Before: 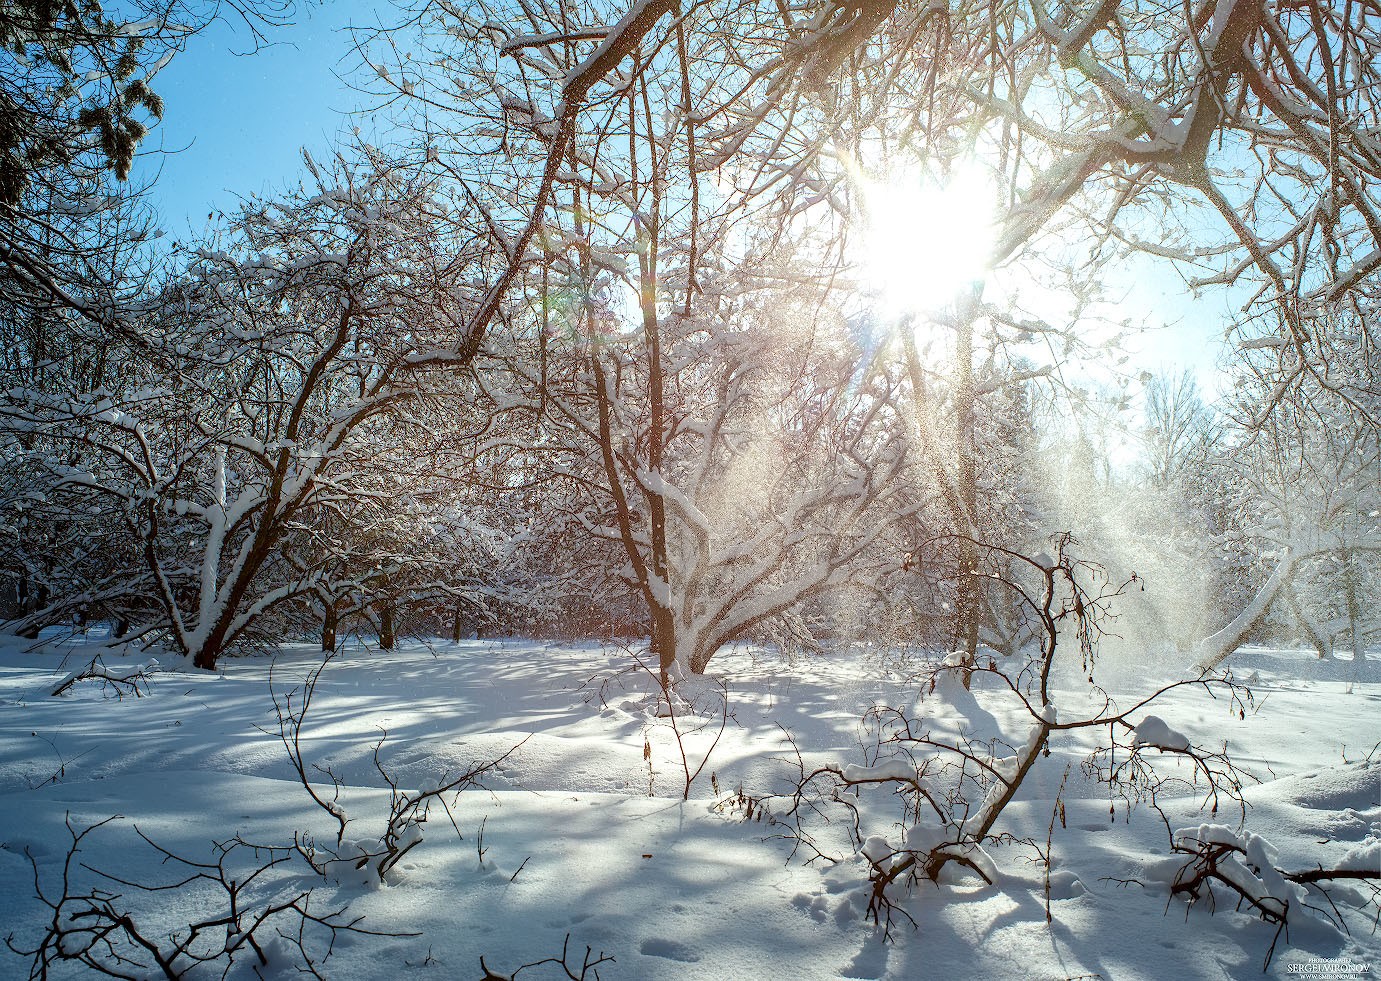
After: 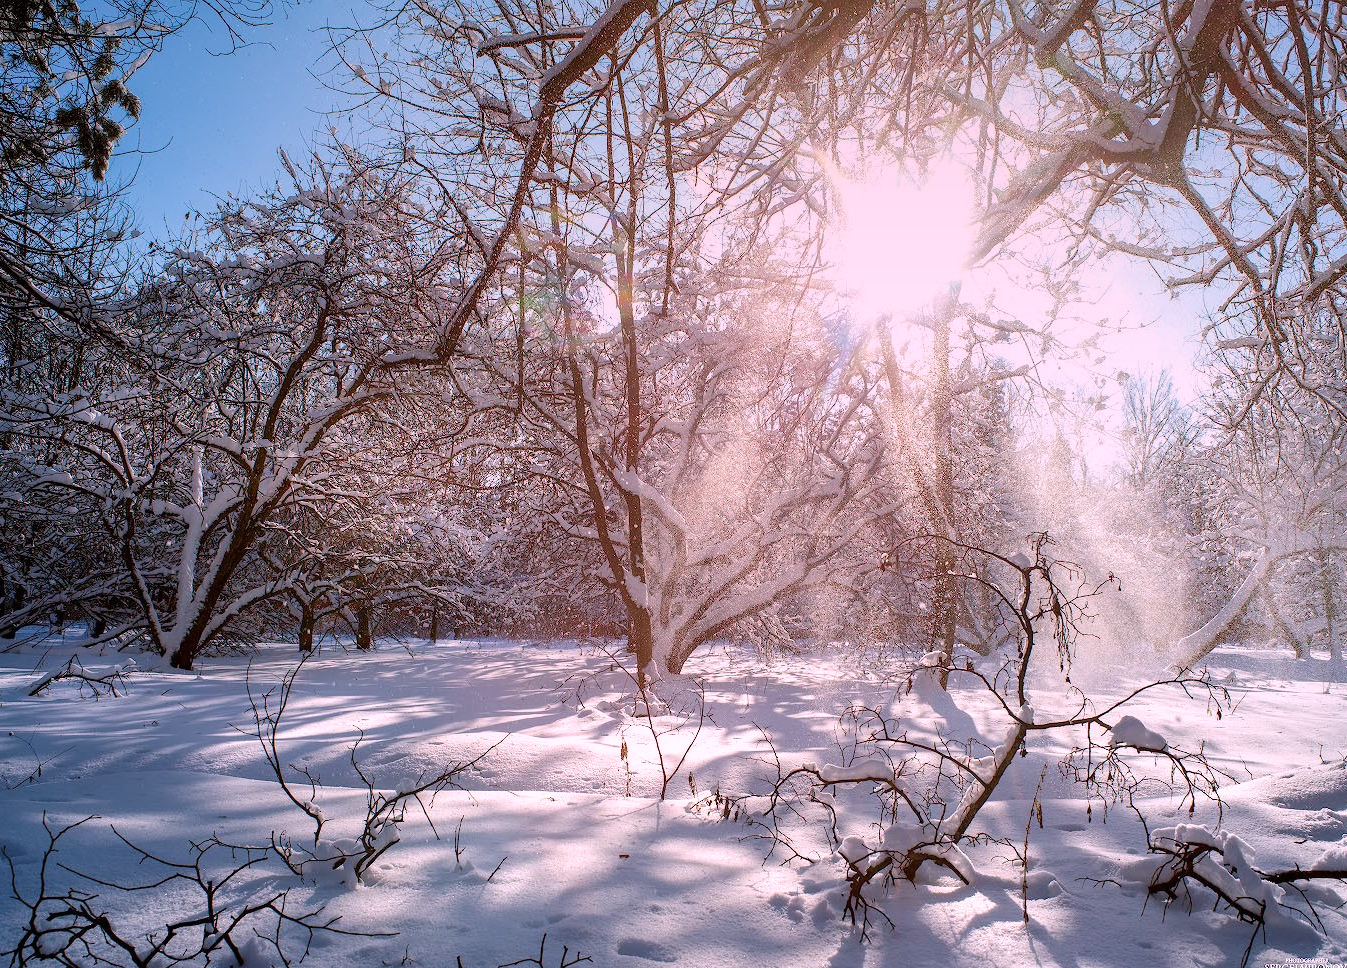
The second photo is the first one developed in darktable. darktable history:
graduated density: on, module defaults
crop and rotate: left 1.774%, right 0.633%, bottom 1.28%
white balance: red 1.188, blue 1.11
